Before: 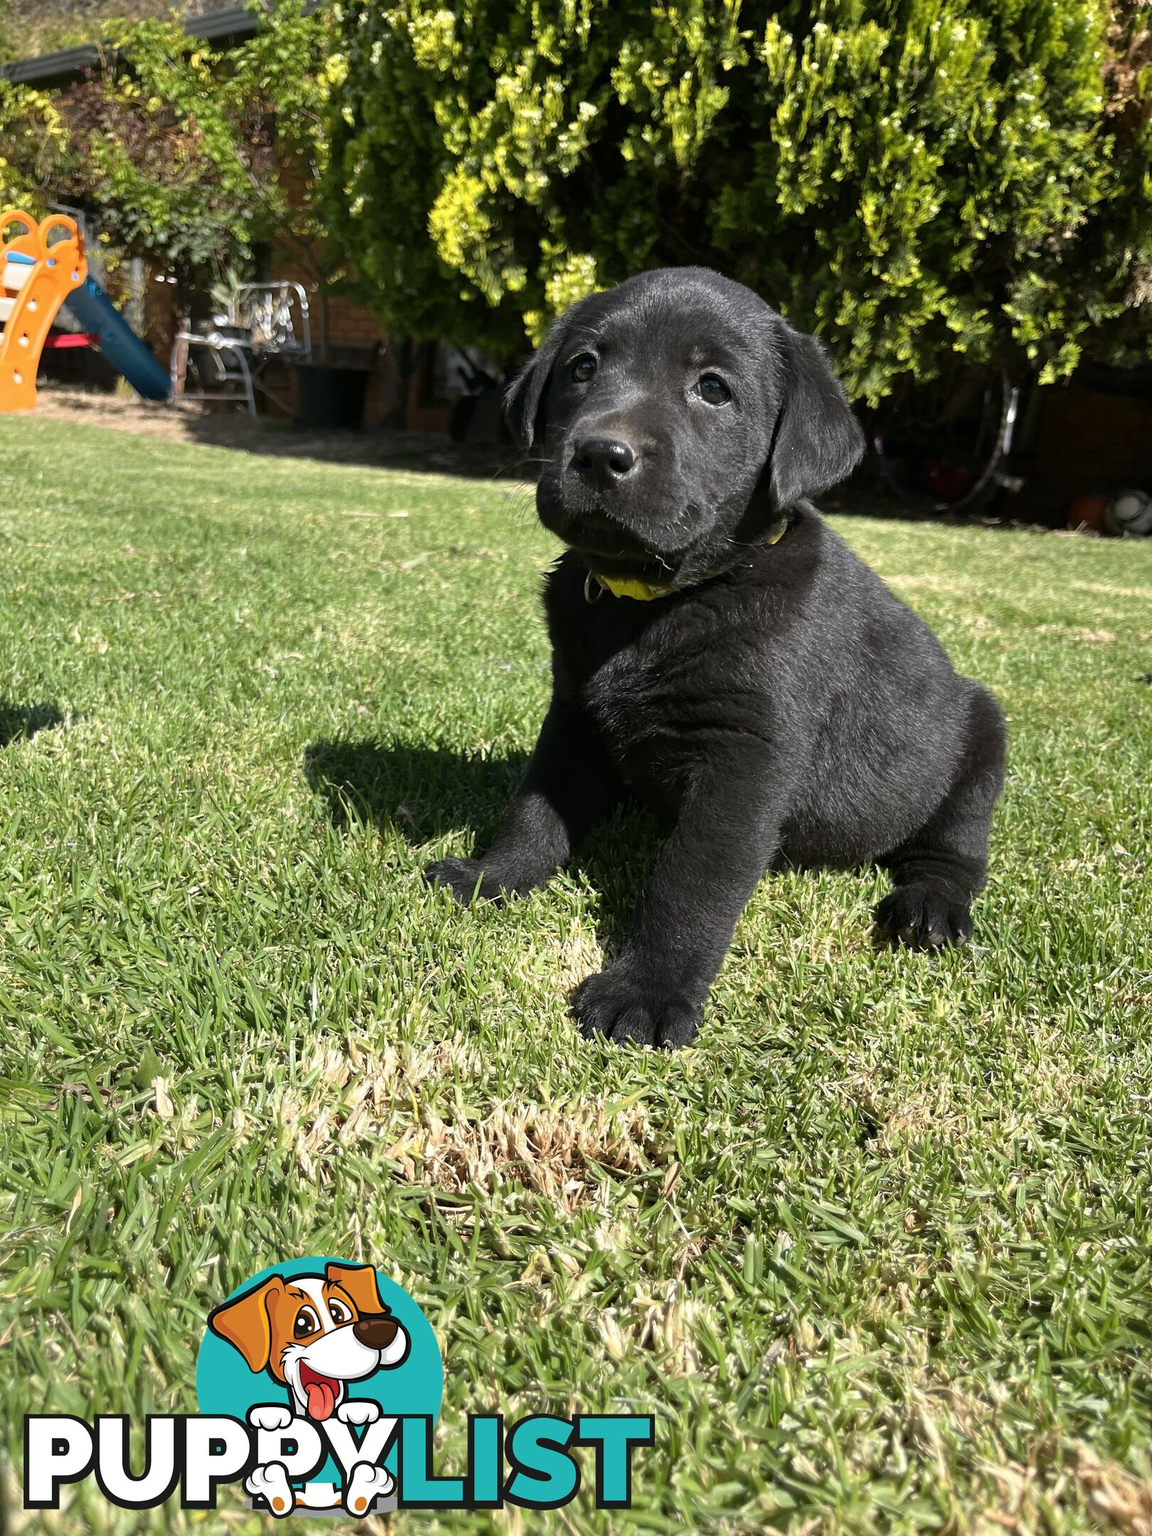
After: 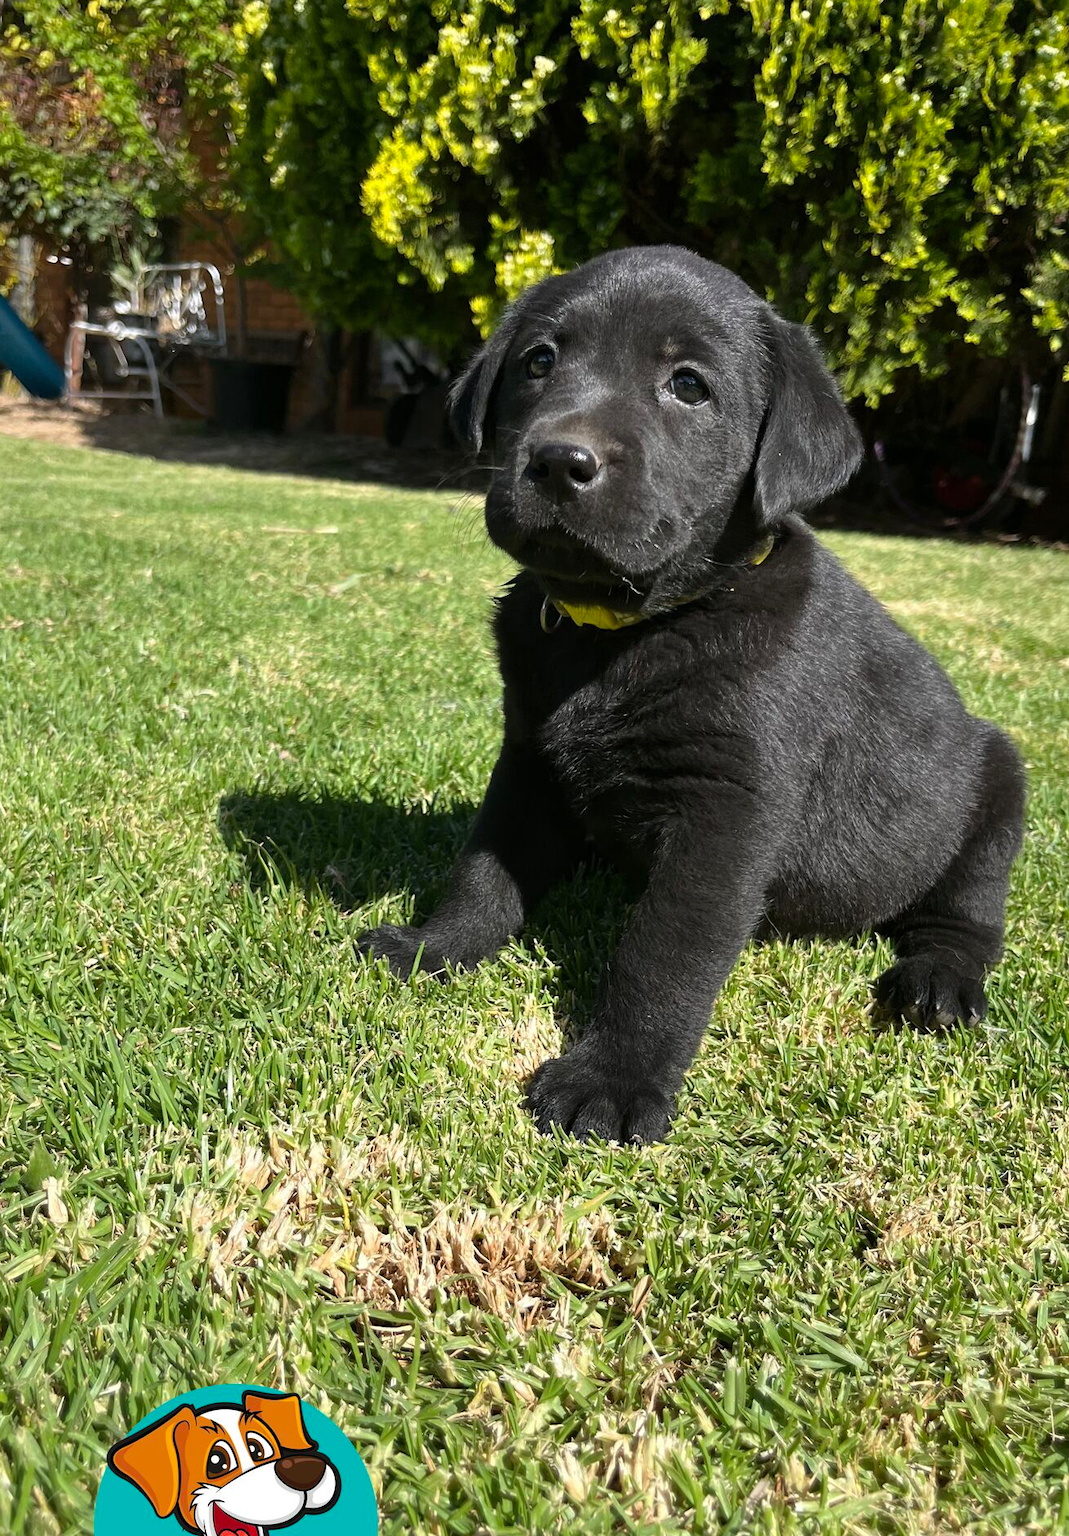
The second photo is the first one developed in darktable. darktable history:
crop: left 9.974%, top 3.486%, right 9.244%, bottom 9.54%
